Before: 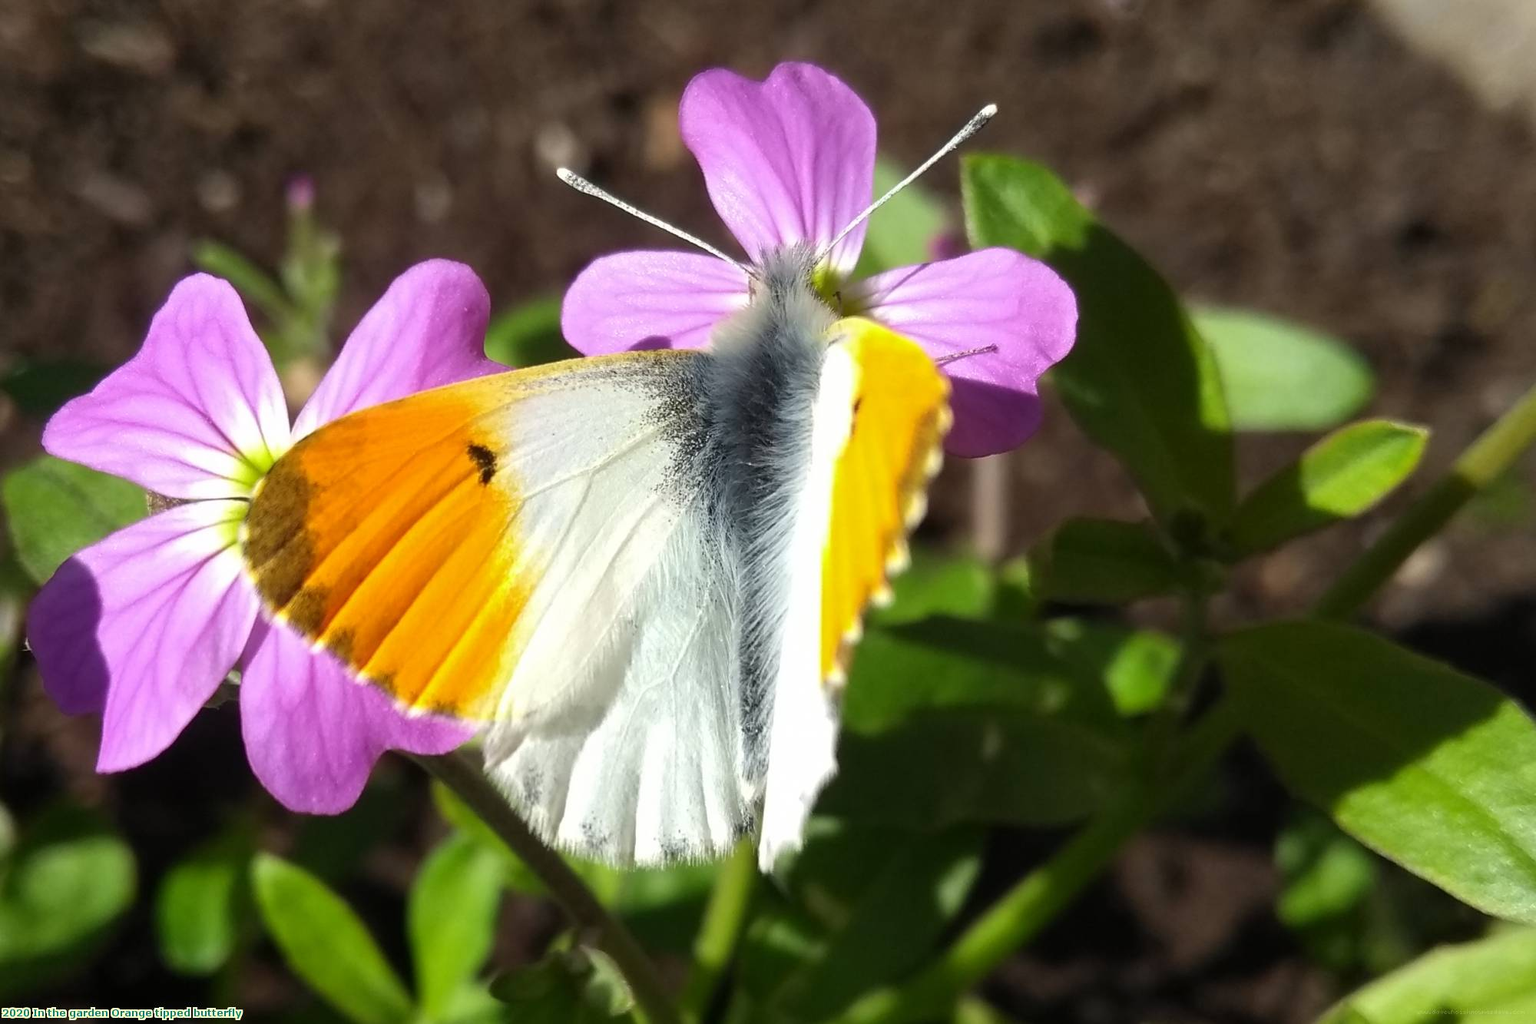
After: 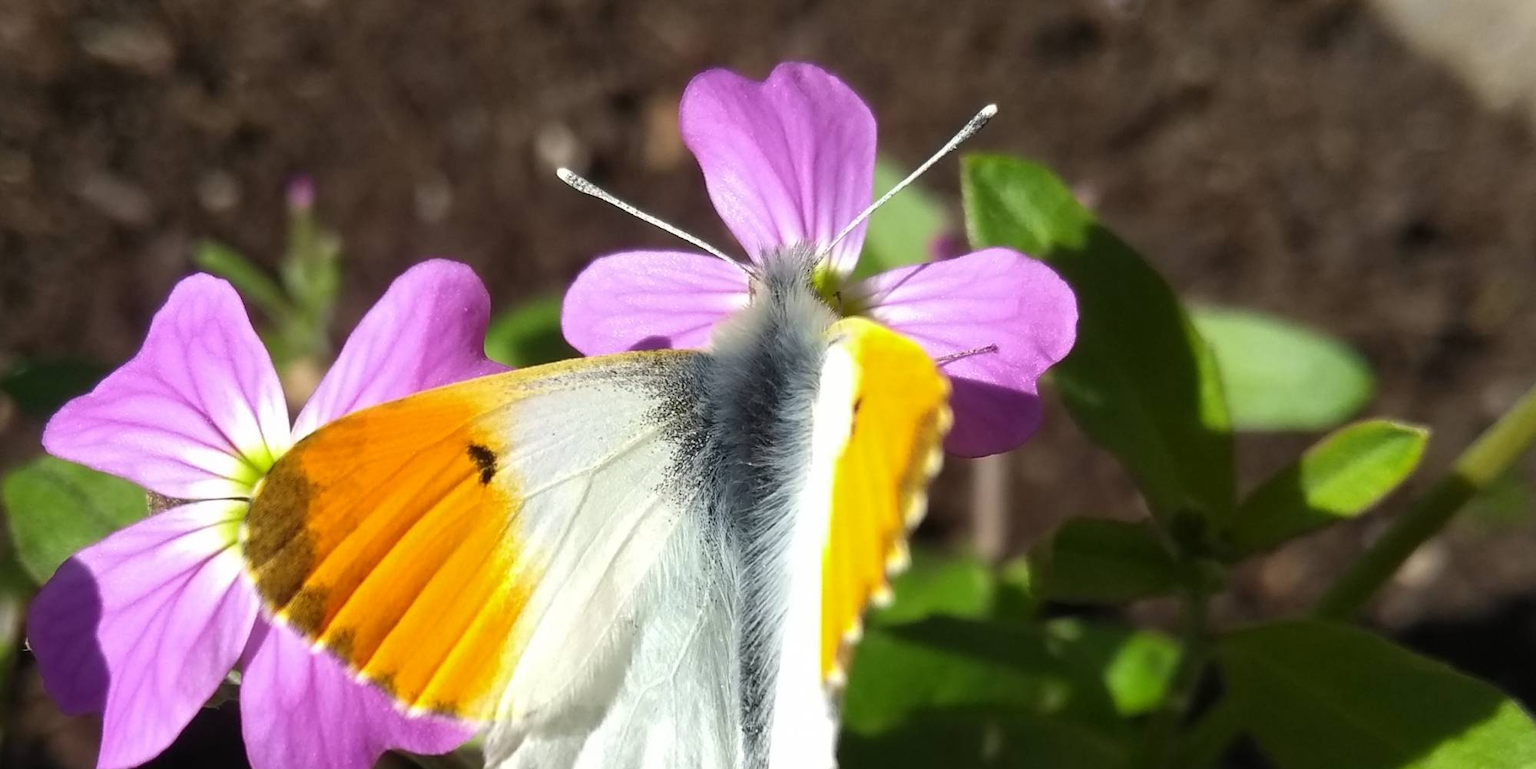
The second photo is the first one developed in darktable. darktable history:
crop: bottom 24.79%
